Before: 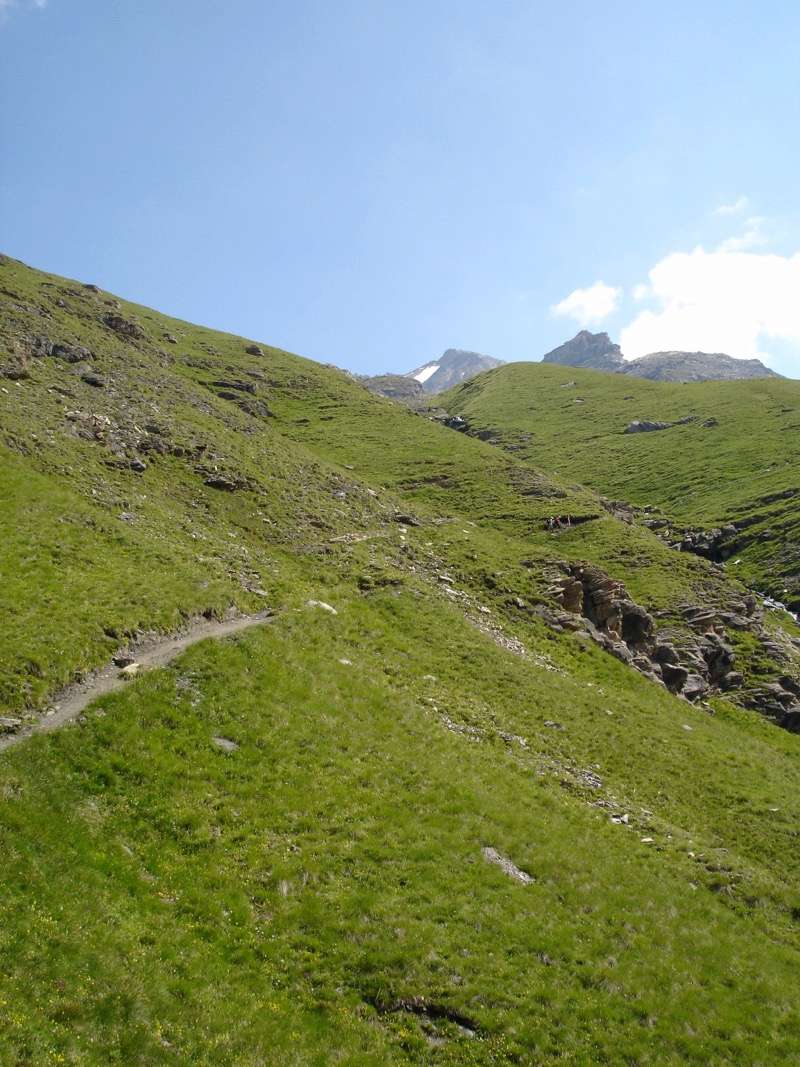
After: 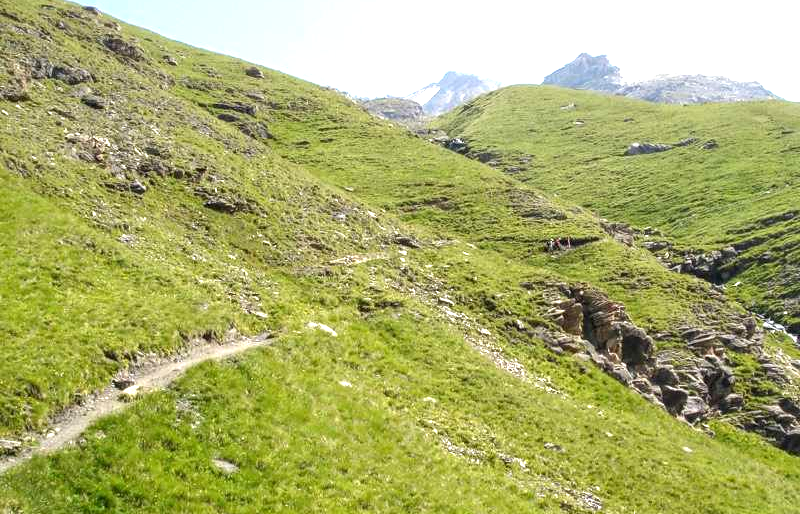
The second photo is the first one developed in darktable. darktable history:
exposure: black level correction 0, exposure 1.105 EV, compensate exposure bias true, compensate highlight preservation false
crop and rotate: top 26.058%, bottom 25.752%
local contrast: on, module defaults
